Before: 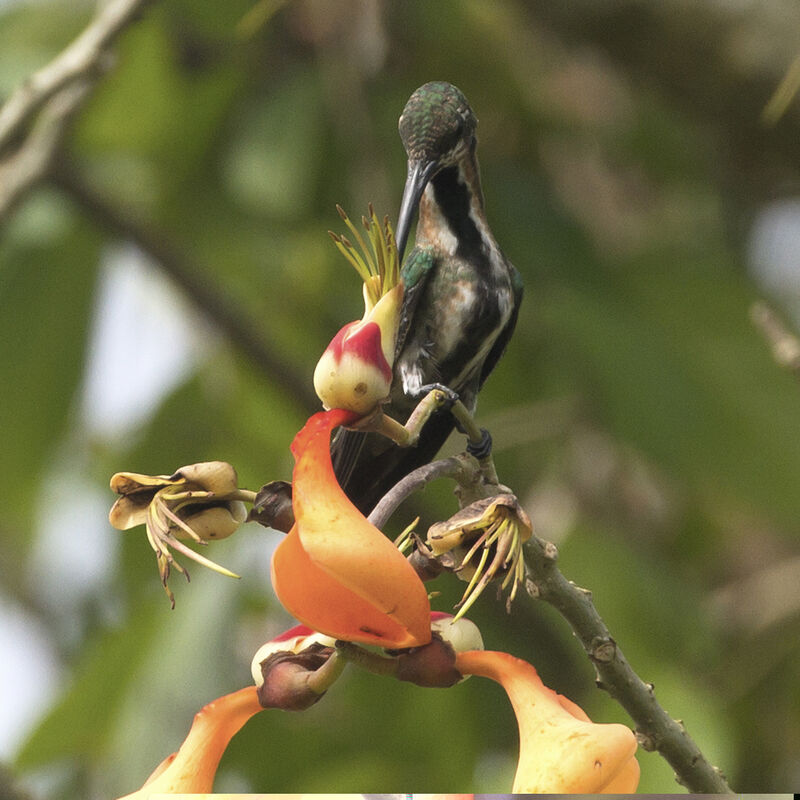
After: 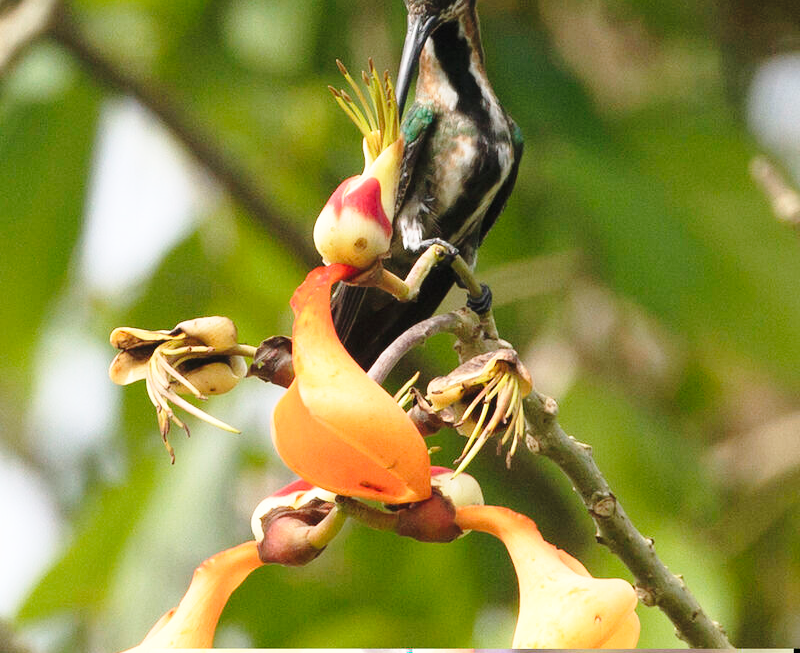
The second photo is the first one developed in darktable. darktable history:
crop and rotate: top 18.372%
base curve: curves: ch0 [(0, 0) (0.028, 0.03) (0.121, 0.232) (0.46, 0.748) (0.859, 0.968) (1, 1)], preserve colors none
